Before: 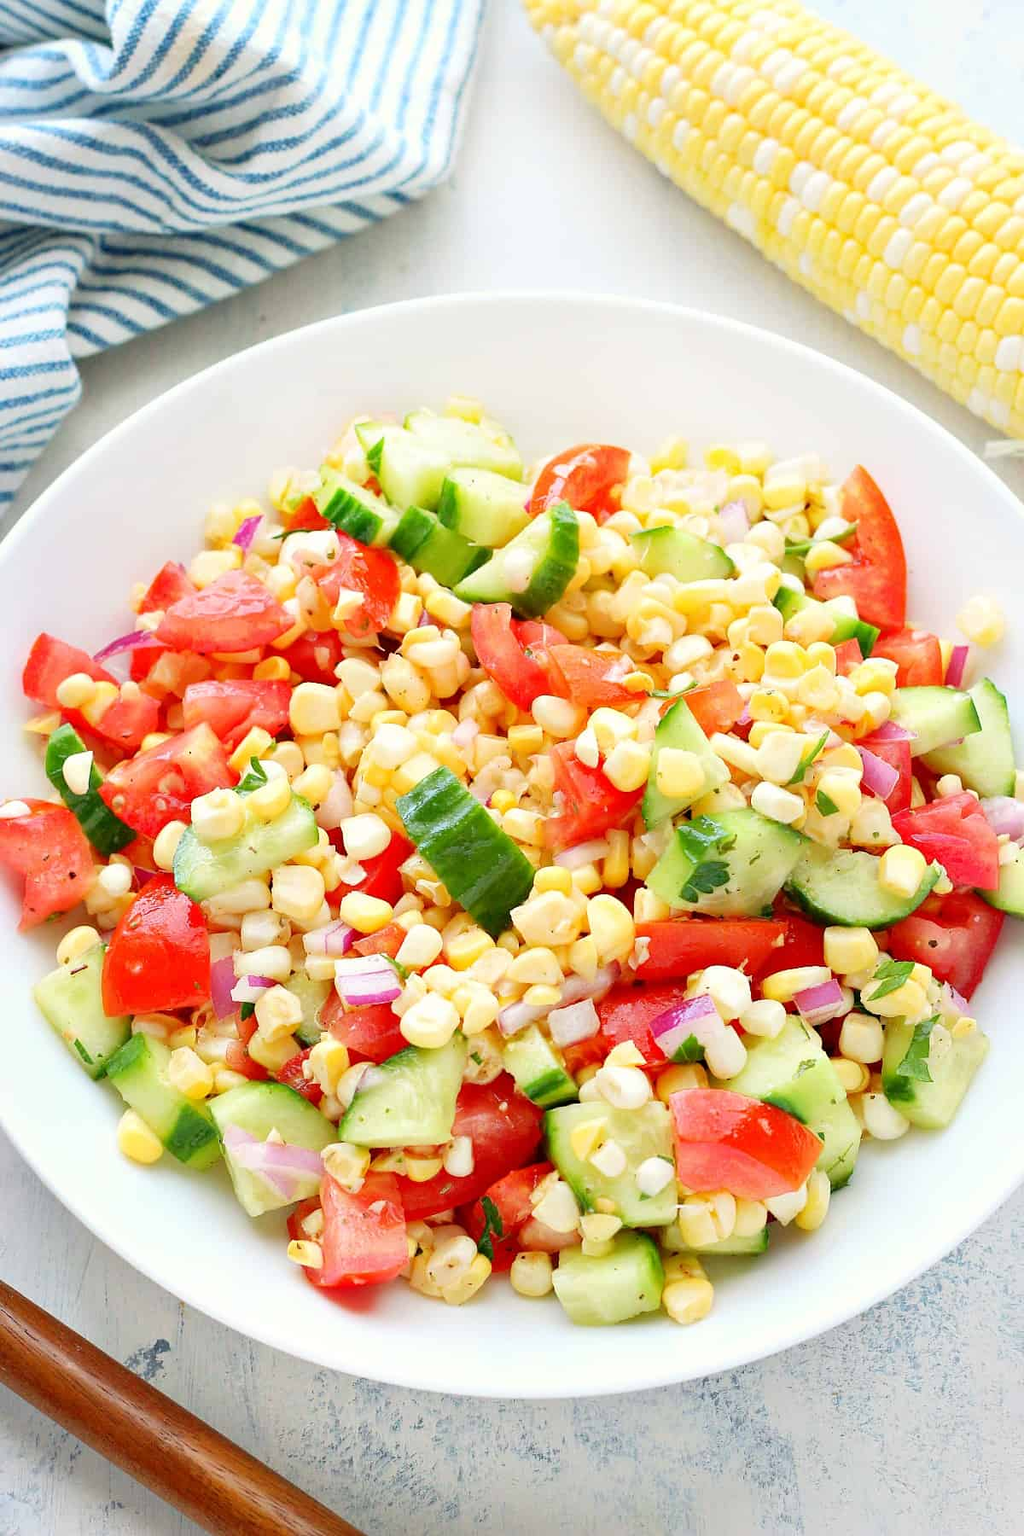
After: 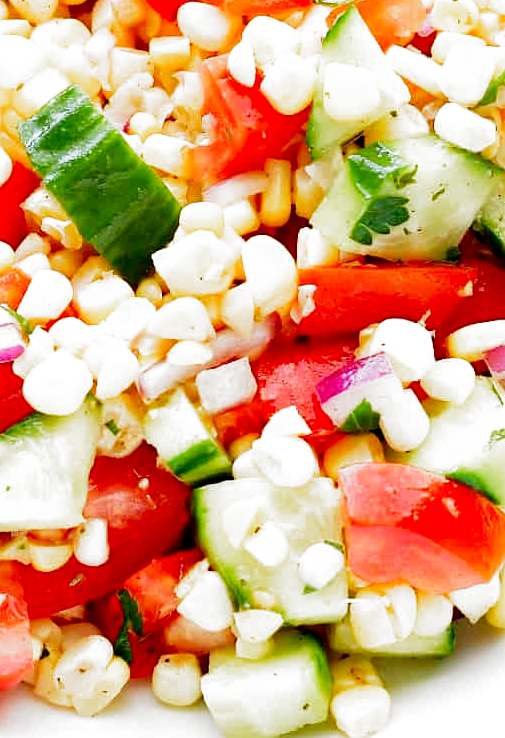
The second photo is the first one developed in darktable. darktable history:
filmic rgb: black relative exposure -8.2 EV, white relative exposure 2.2 EV, threshold 3 EV, hardness 7.11, latitude 75%, contrast 1.325, highlights saturation mix -2%, shadows ↔ highlights balance 30%, preserve chrominance no, color science v5 (2021), contrast in shadows safe, contrast in highlights safe, enable highlight reconstruction true
crop: left 37.221%, top 45.169%, right 20.63%, bottom 13.777%
